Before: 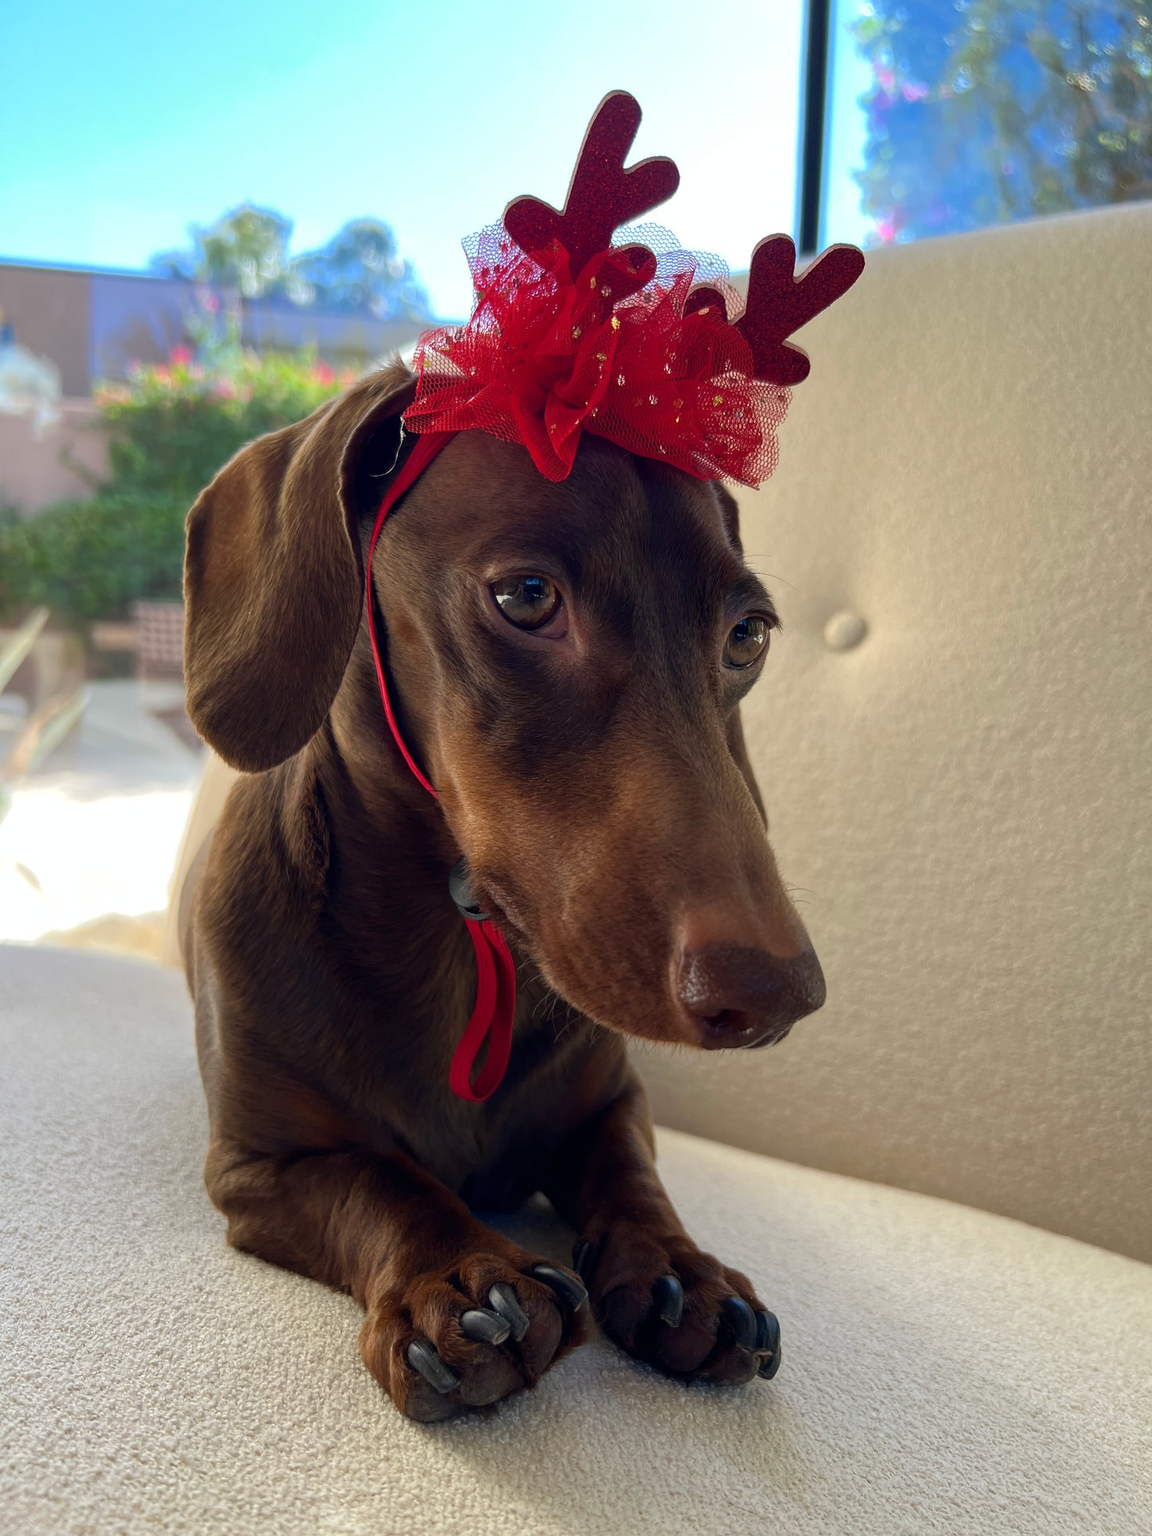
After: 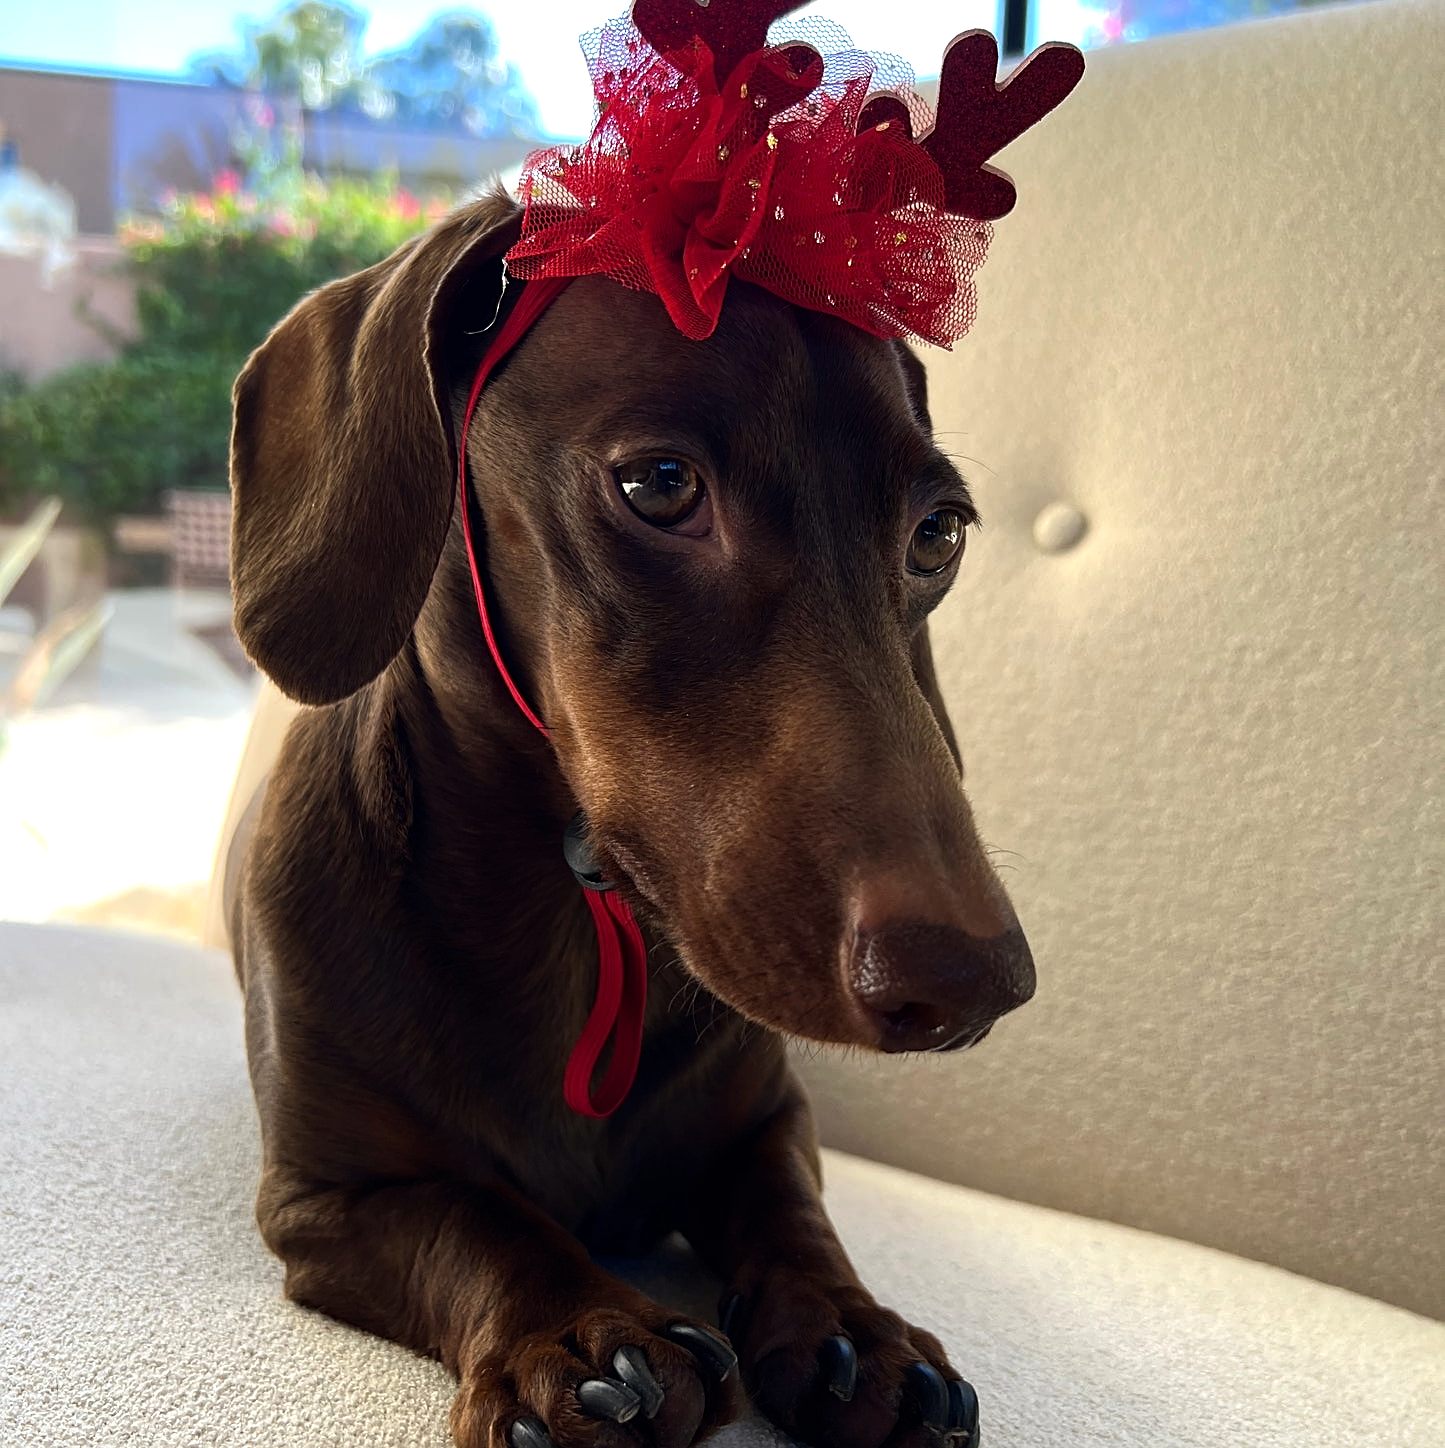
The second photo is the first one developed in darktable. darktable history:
exposure: exposure -0.21 EV, compensate highlight preservation false
sharpen: on, module defaults
tone equalizer: -8 EV -0.733 EV, -7 EV -0.717 EV, -6 EV -0.602 EV, -5 EV -0.371 EV, -3 EV 0.378 EV, -2 EV 0.6 EV, -1 EV 0.692 EV, +0 EV 0.736 EV, edges refinement/feathering 500, mask exposure compensation -1.57 EV, preserve details no
crop: top 13.711%, bottom 11.114%
